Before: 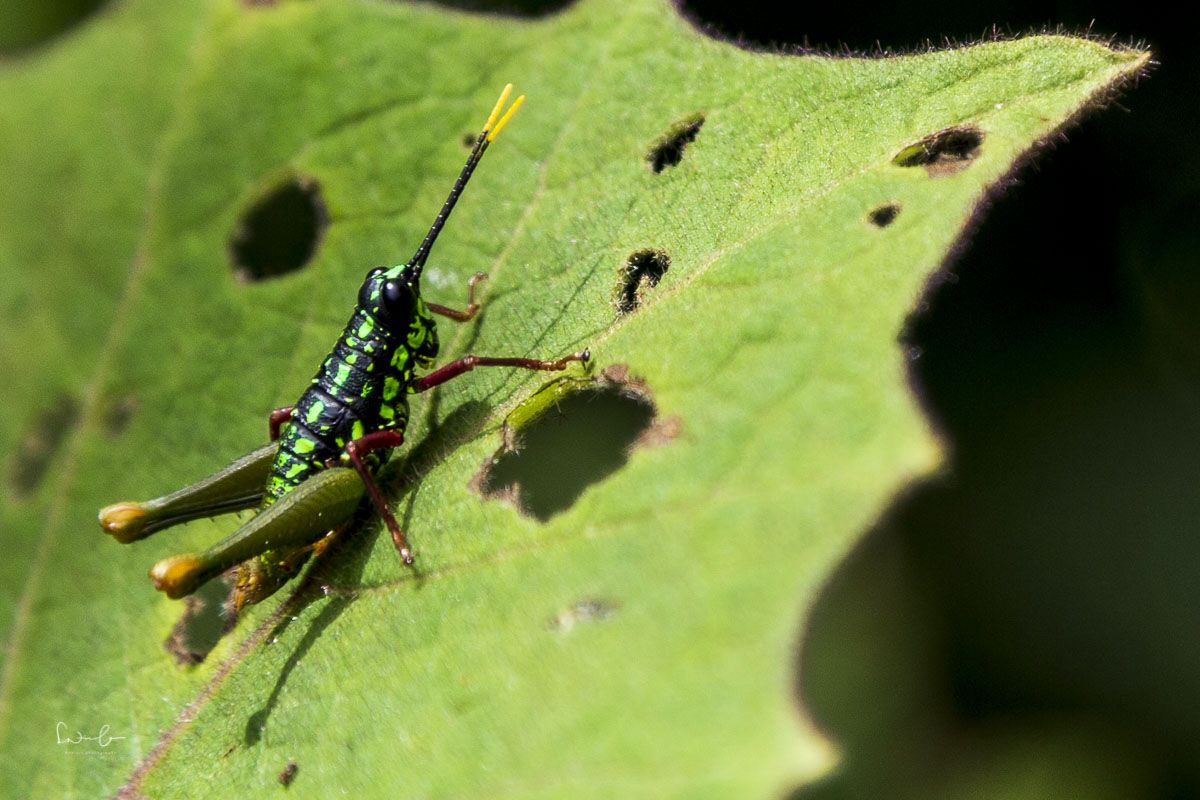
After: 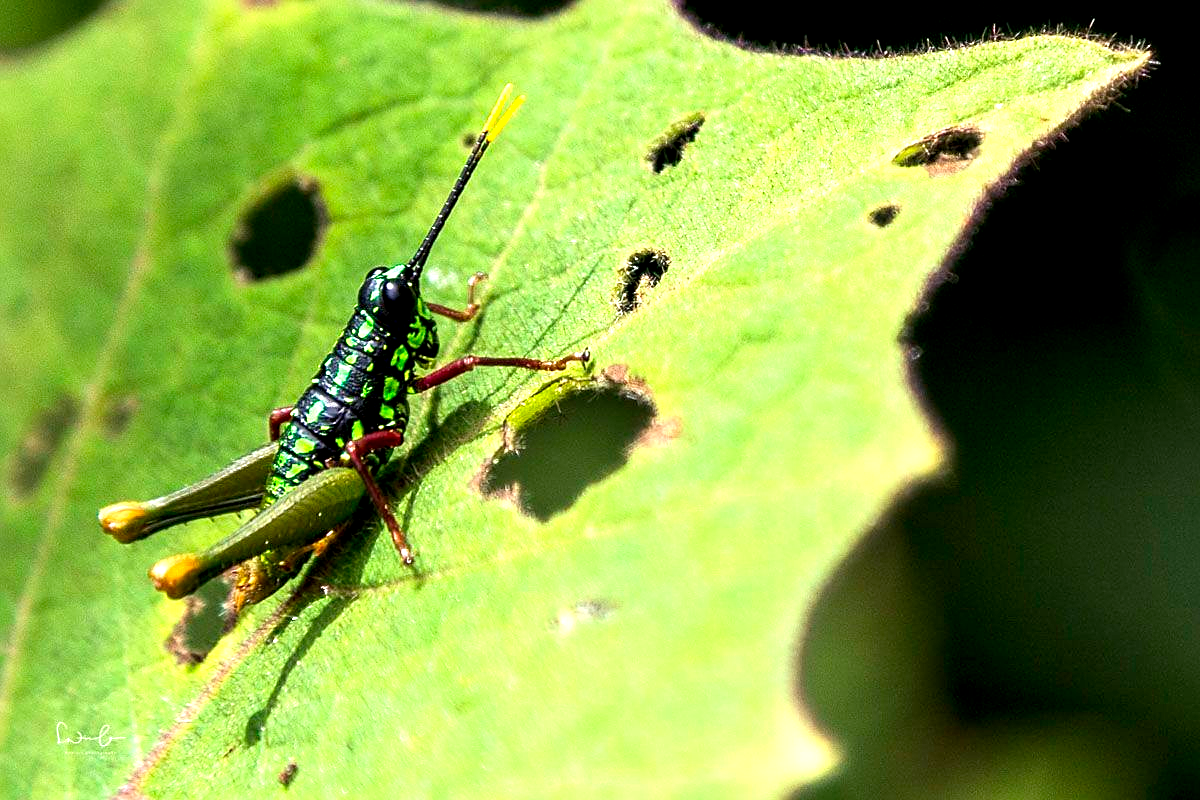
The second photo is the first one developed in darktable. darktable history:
exposure: black level correction 0.001, exposure 0.955 EV, compensate exposure bias true, compensate highlight preservation false
sharpen: on, module defaults
